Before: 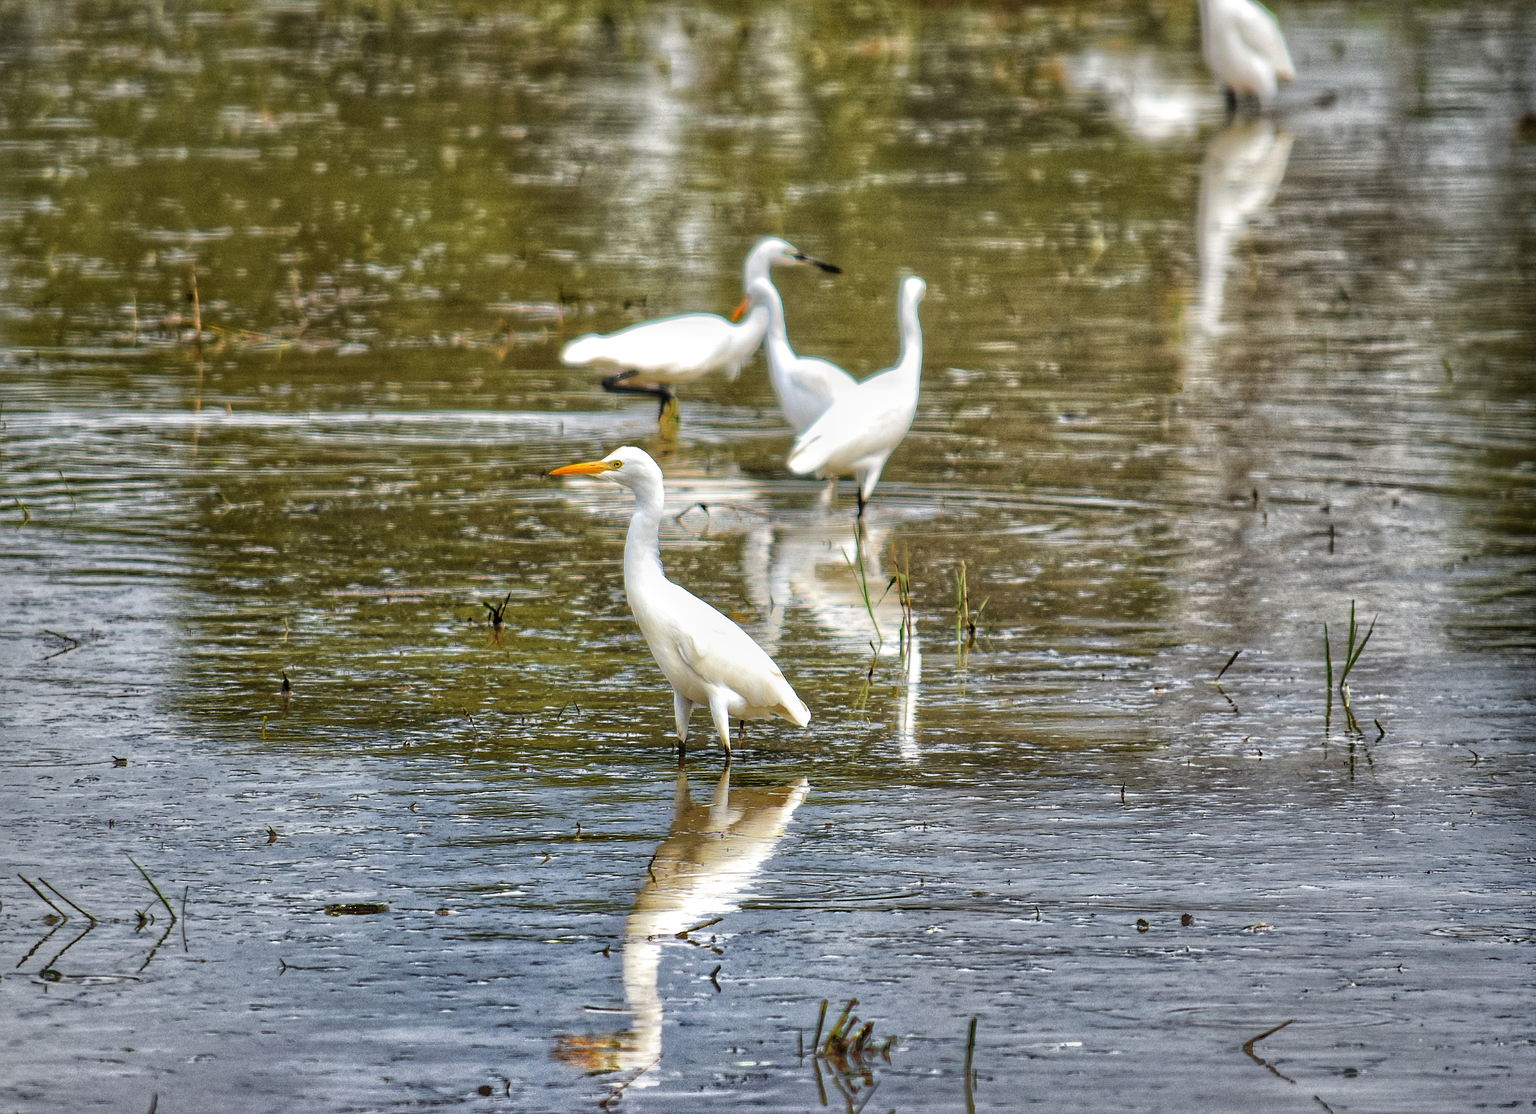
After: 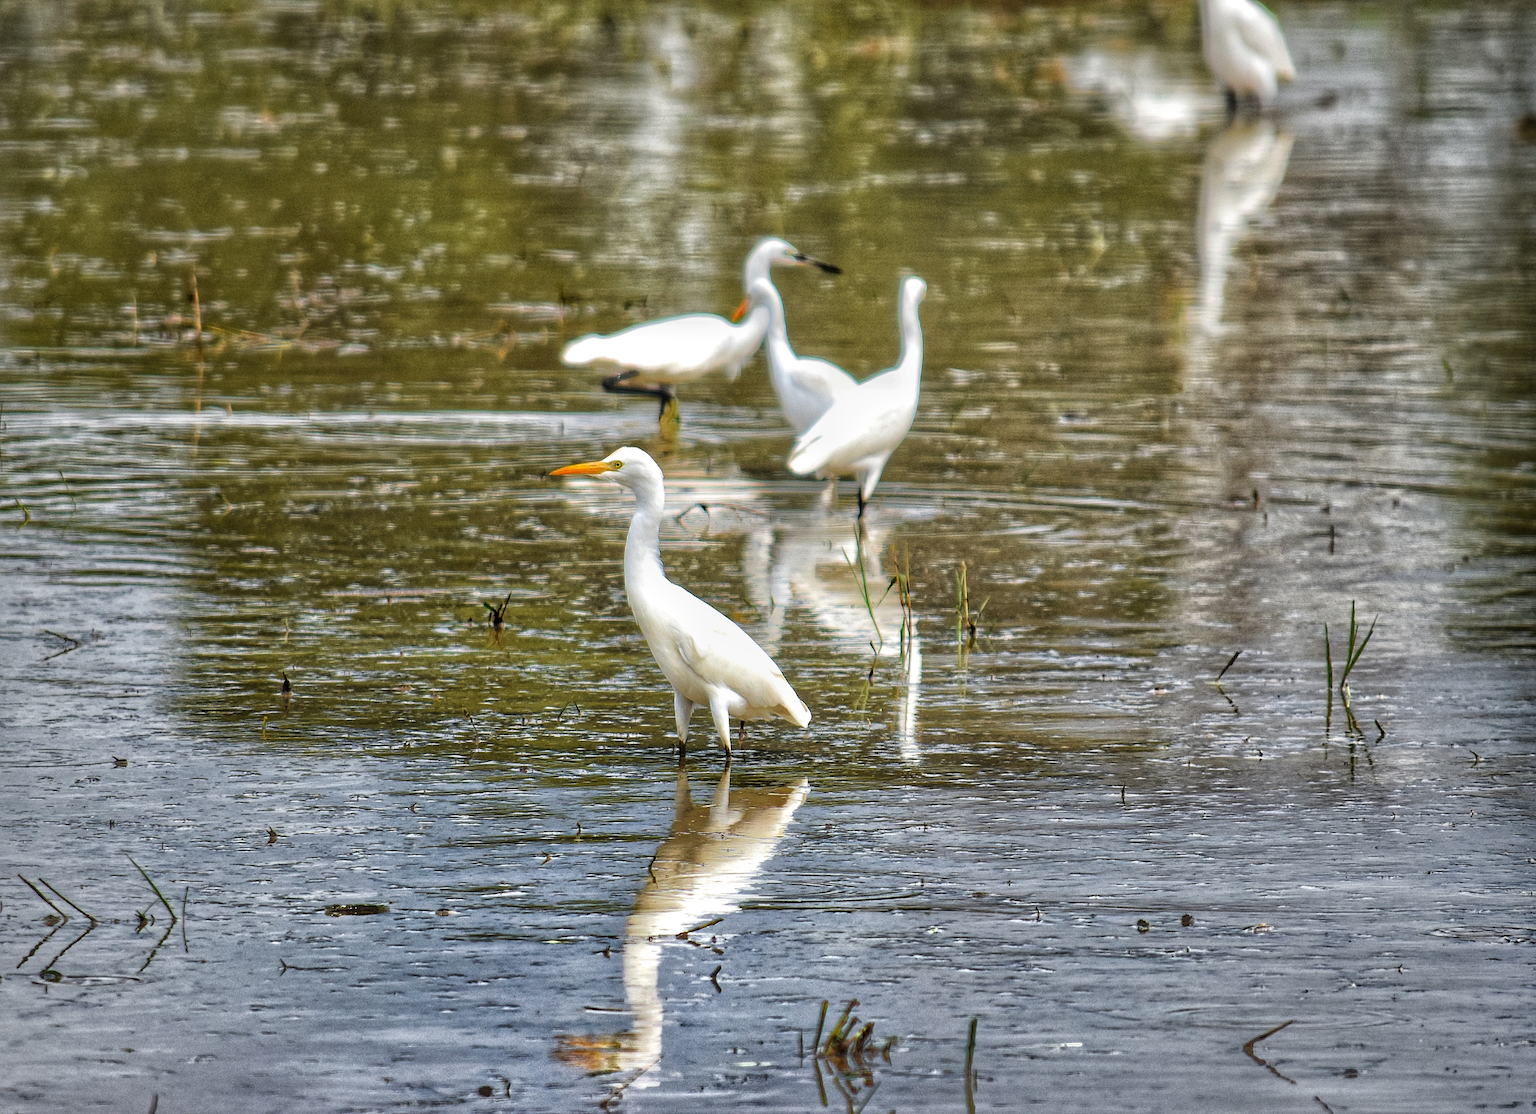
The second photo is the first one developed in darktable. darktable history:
shadows and highlights: shadows 24.9, highlights -24.68
